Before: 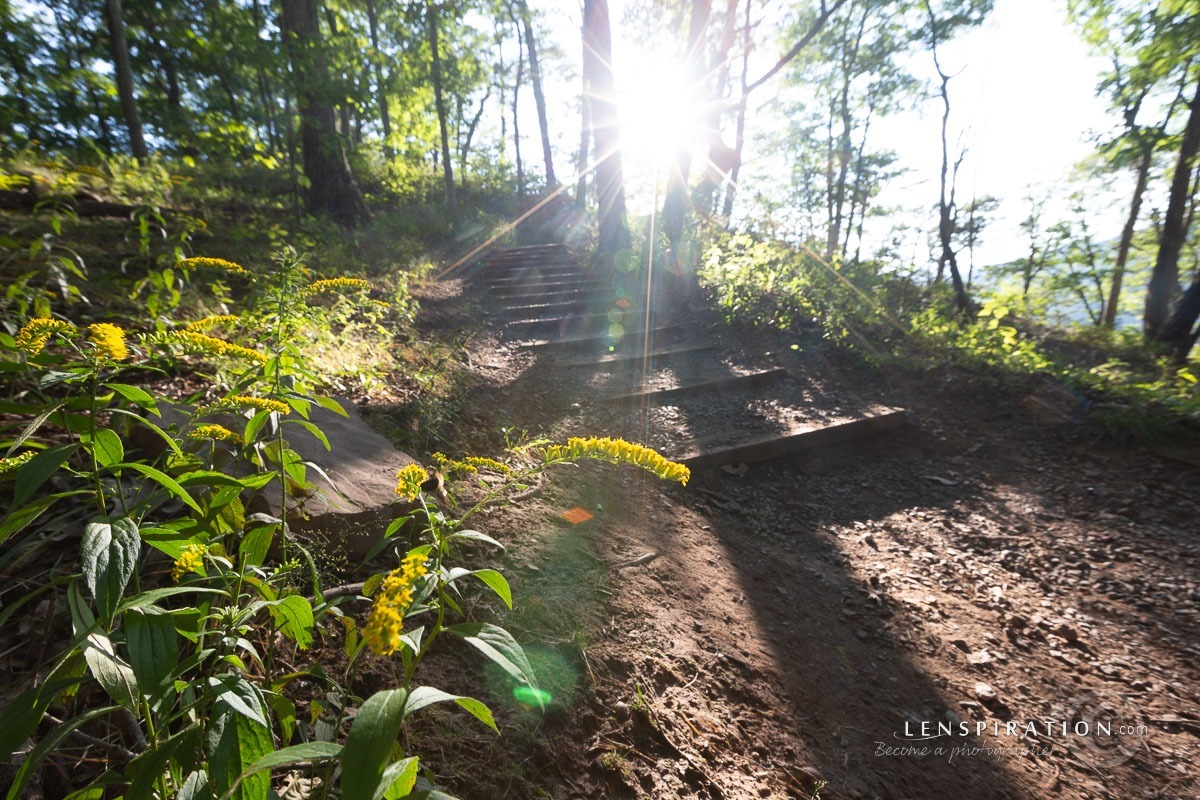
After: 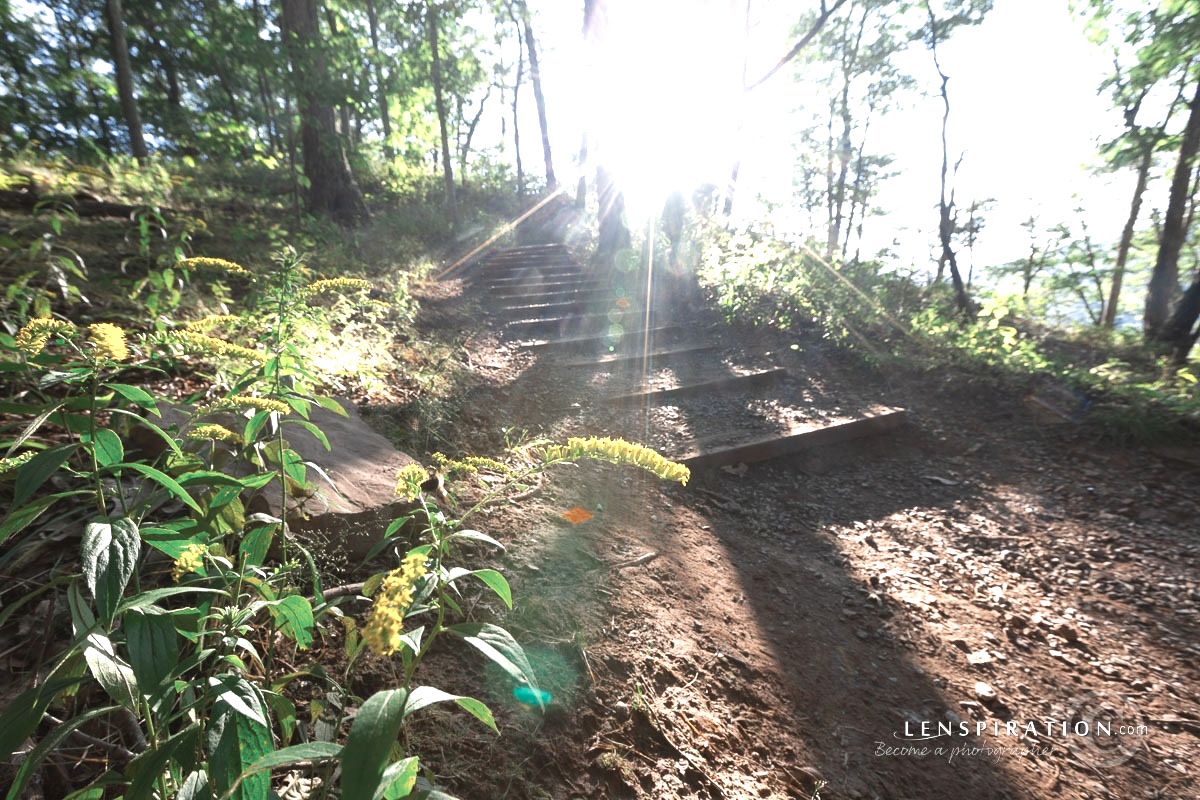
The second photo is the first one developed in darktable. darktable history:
color zones: curves: ch0 [(0, 0.5) (0.125, 0.4) (0.25, 0.5) (0.375, 0.4) (0.5, 0.4) (0.625, 0.35) (0.75, 0.35) (0.875, 0.5)]; ch1 [(0, 0.35) (0.125, 0.45) (0.25, 0.35) (0.375, 0.35) (0.5, 0.35) (0.625, 0.35) (0.75, 0.45) (0.875, 0.35)]; ch2 [(0, 0.6) (0.125, 0.5) (0.25, 0.5) (0.375, 0.6) (0.5, 0.6) (0.625, 0.5) (0.75, 0.5) (0.875, 0.5)], mix 39.3%
exposure: black level correction 0, exposure 0.898 EV, compensate highlight preservation false
